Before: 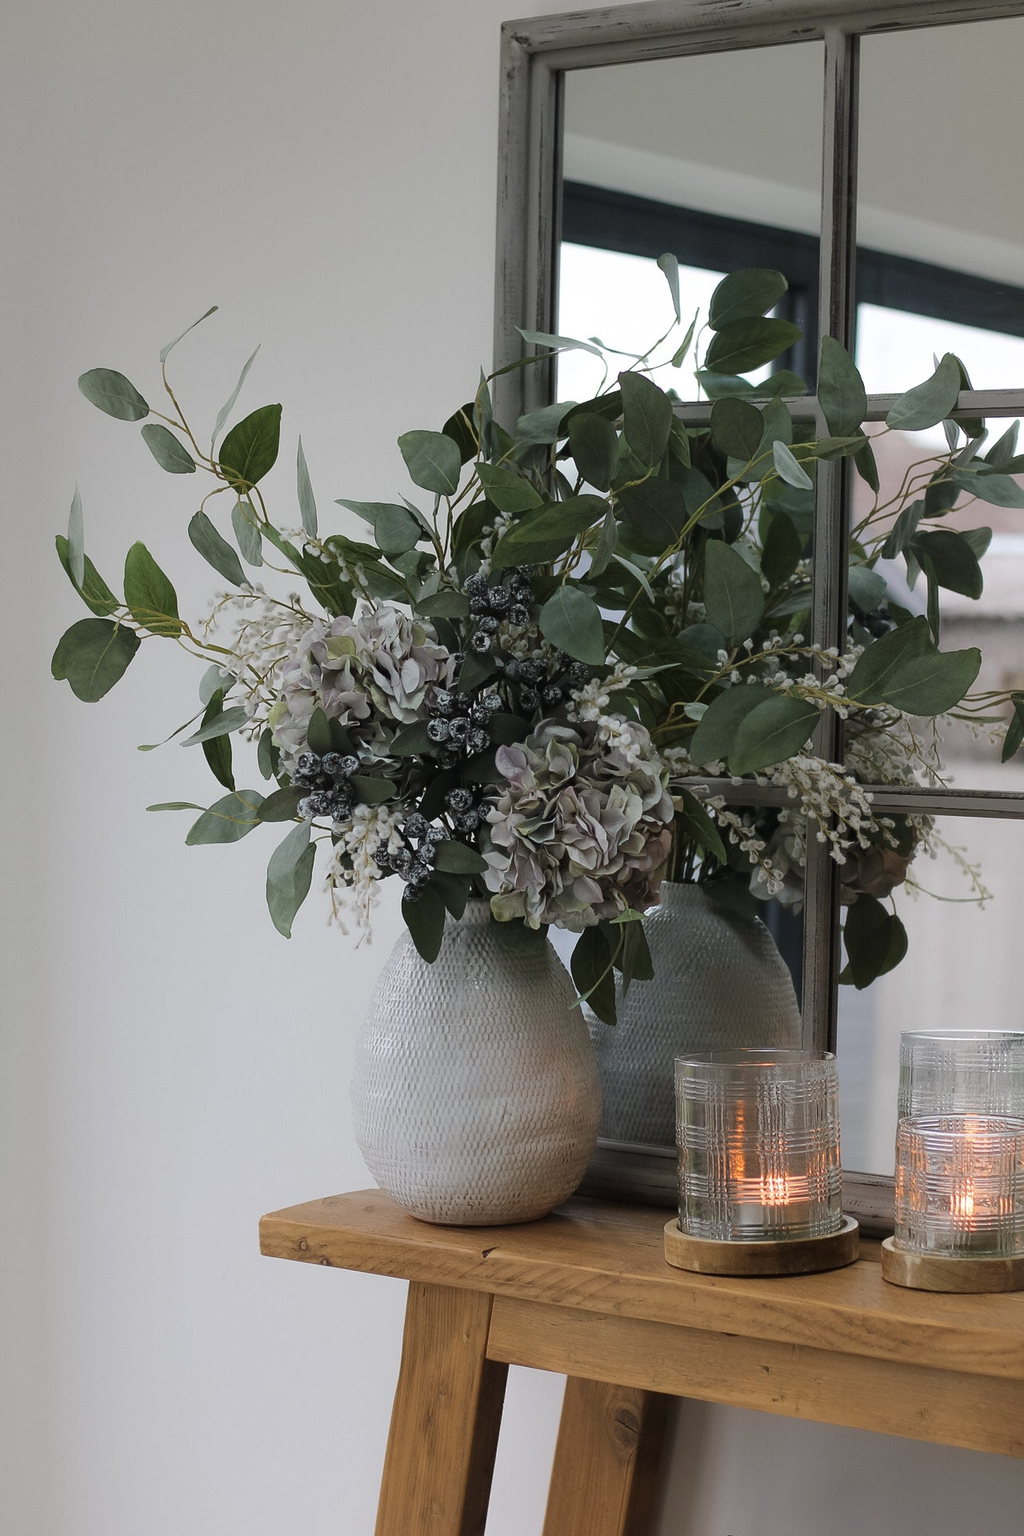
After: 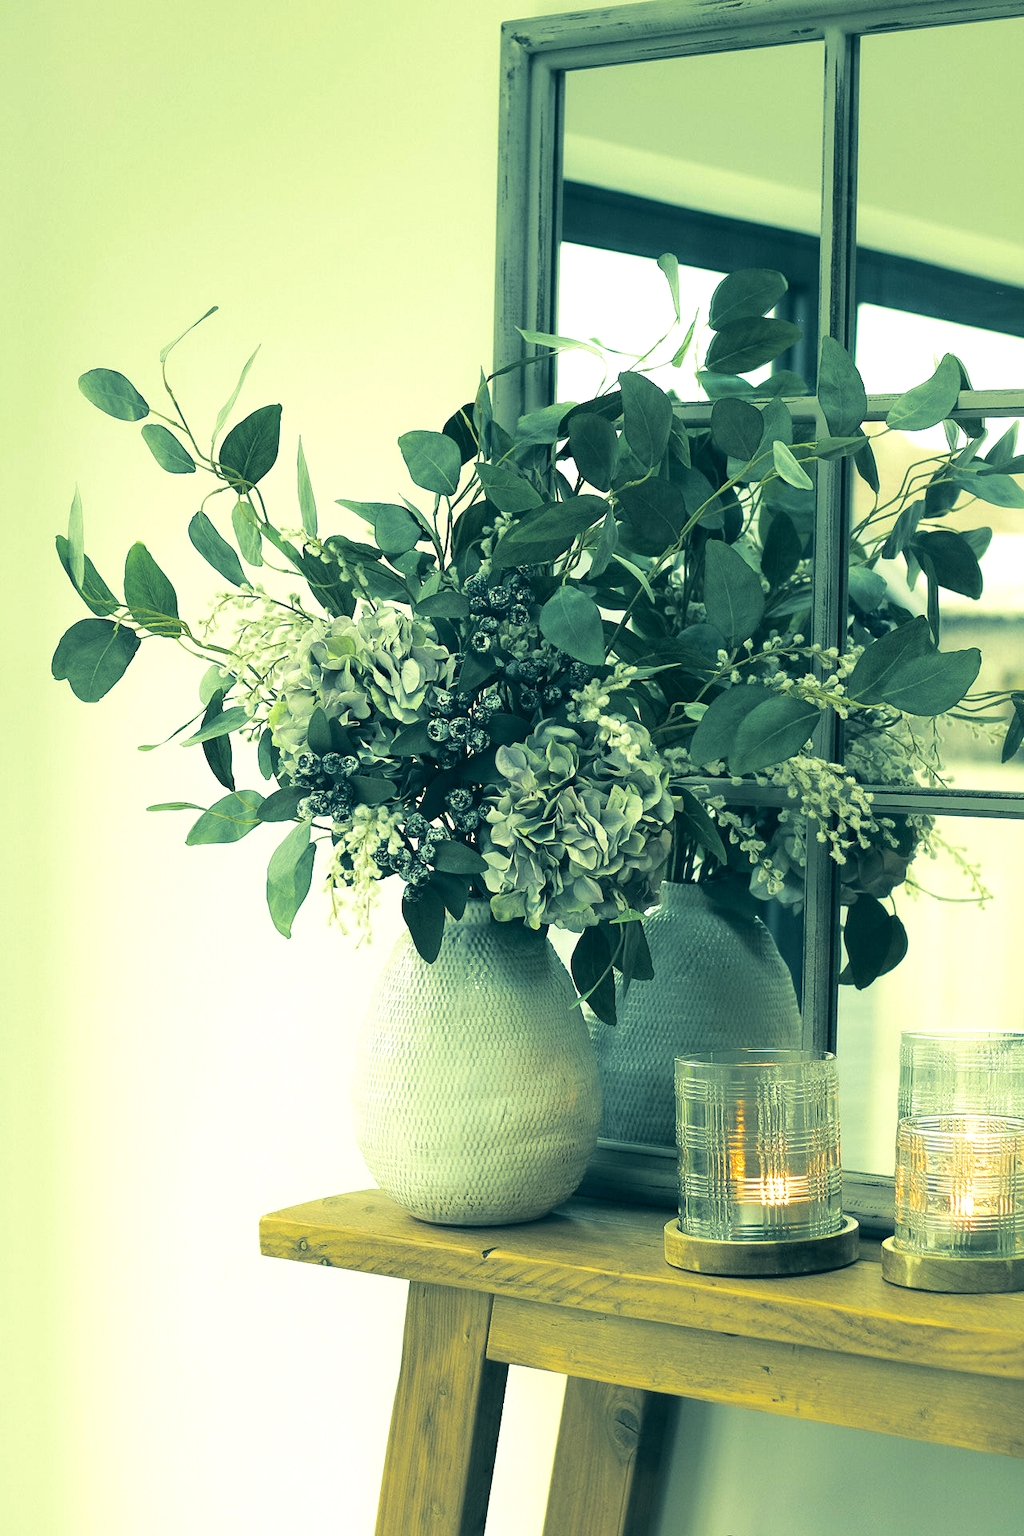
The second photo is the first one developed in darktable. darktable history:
exposure: exposure 1.2 EV, compensate highlight preservation false
color correction: highlights a* -15.58, highlights b* 40, shadows a* -40, shadows b* -26.18
white balance: red 1.004, blue 1.024
split-toning: shadows › hue 201.6°, shadows › saturation 0.16, highlights › hue 50.4°, highlights › saturation 0.2, balance -49.9
